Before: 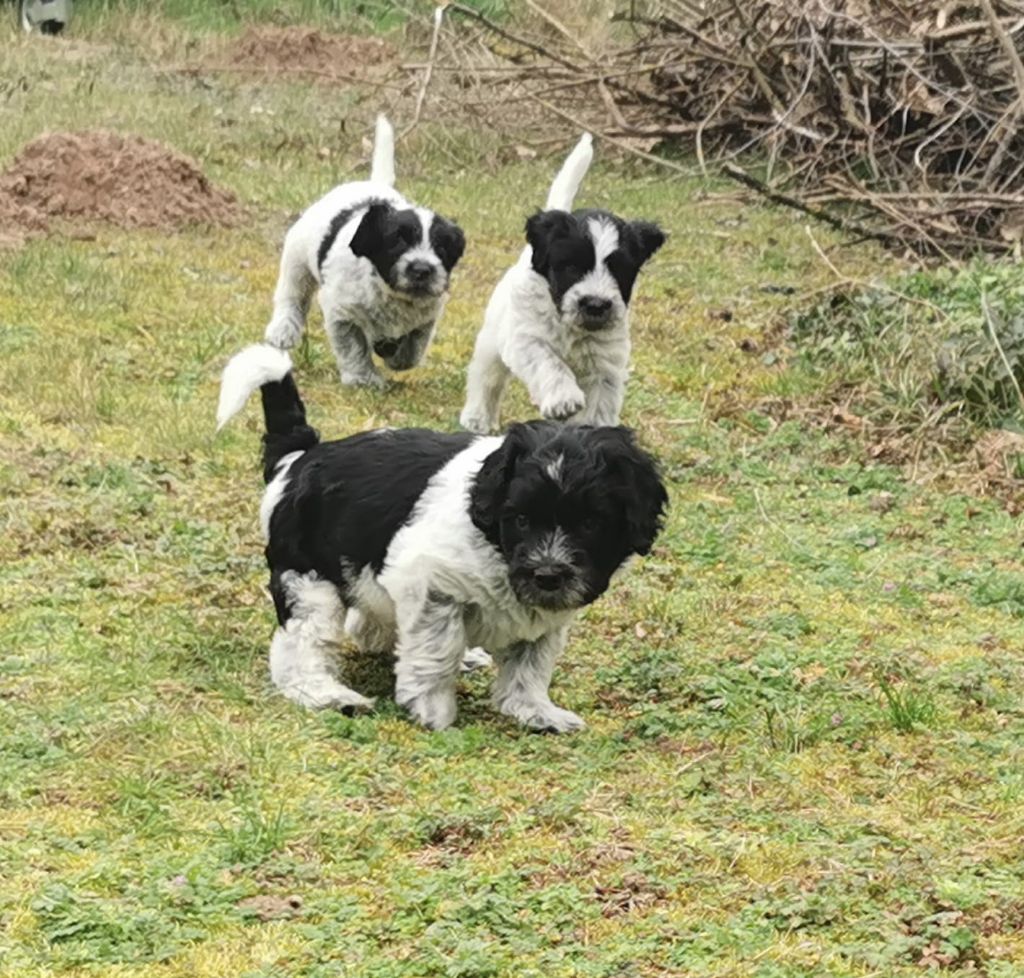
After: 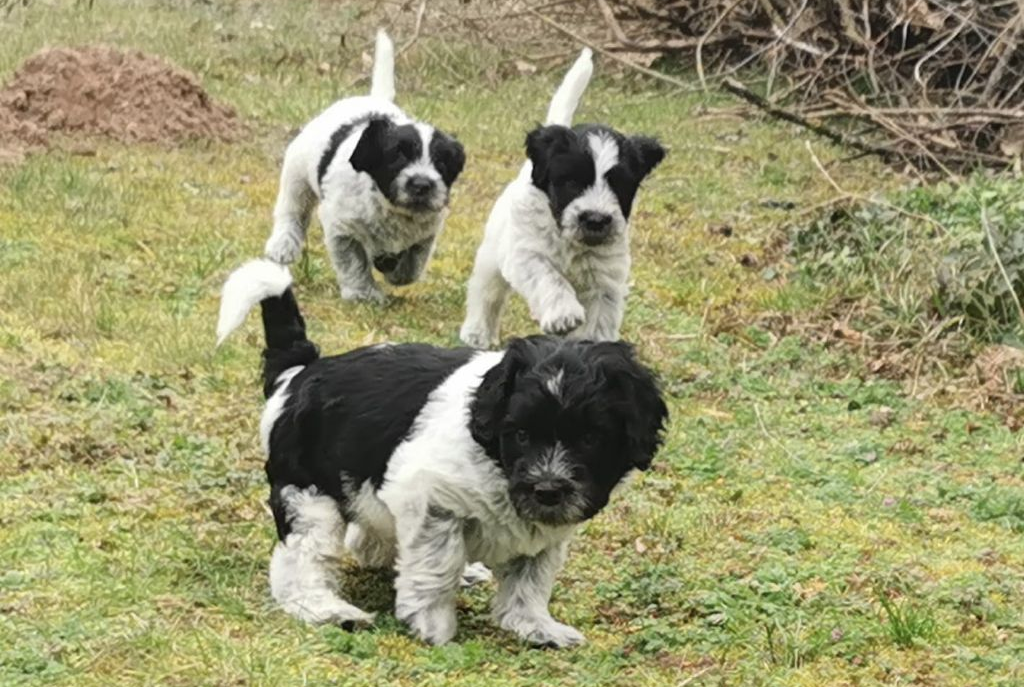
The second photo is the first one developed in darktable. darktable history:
crop and rotate: top 8.733%, bottom 20.989%
